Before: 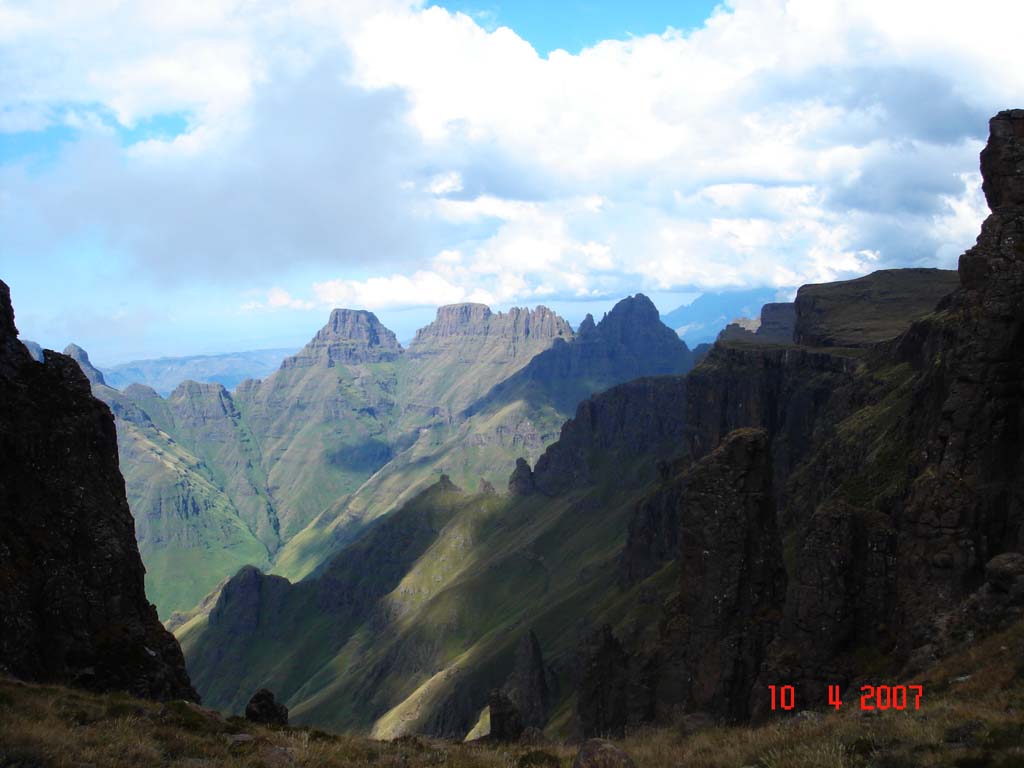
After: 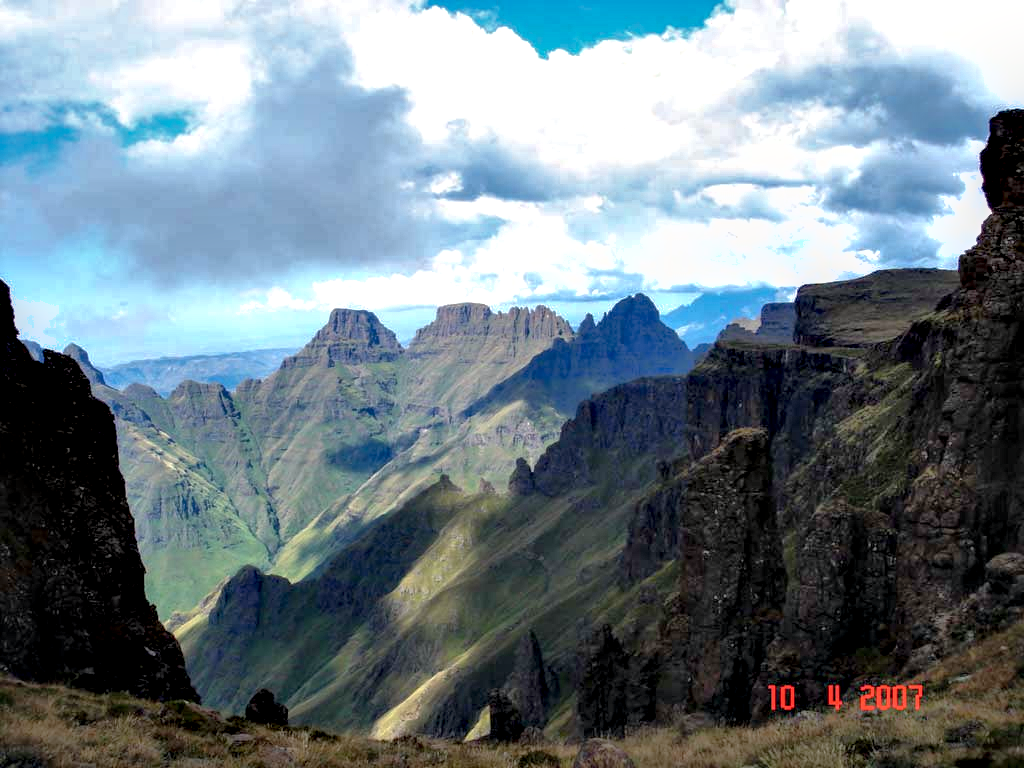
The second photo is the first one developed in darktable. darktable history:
contrast equalizer: y [[0.6 ×6], [0.55 ×6], [0 ×6], [0 ×6], [0 ×6]]
local contrast: detail 130%
shadows and highlights: on, module defaults
